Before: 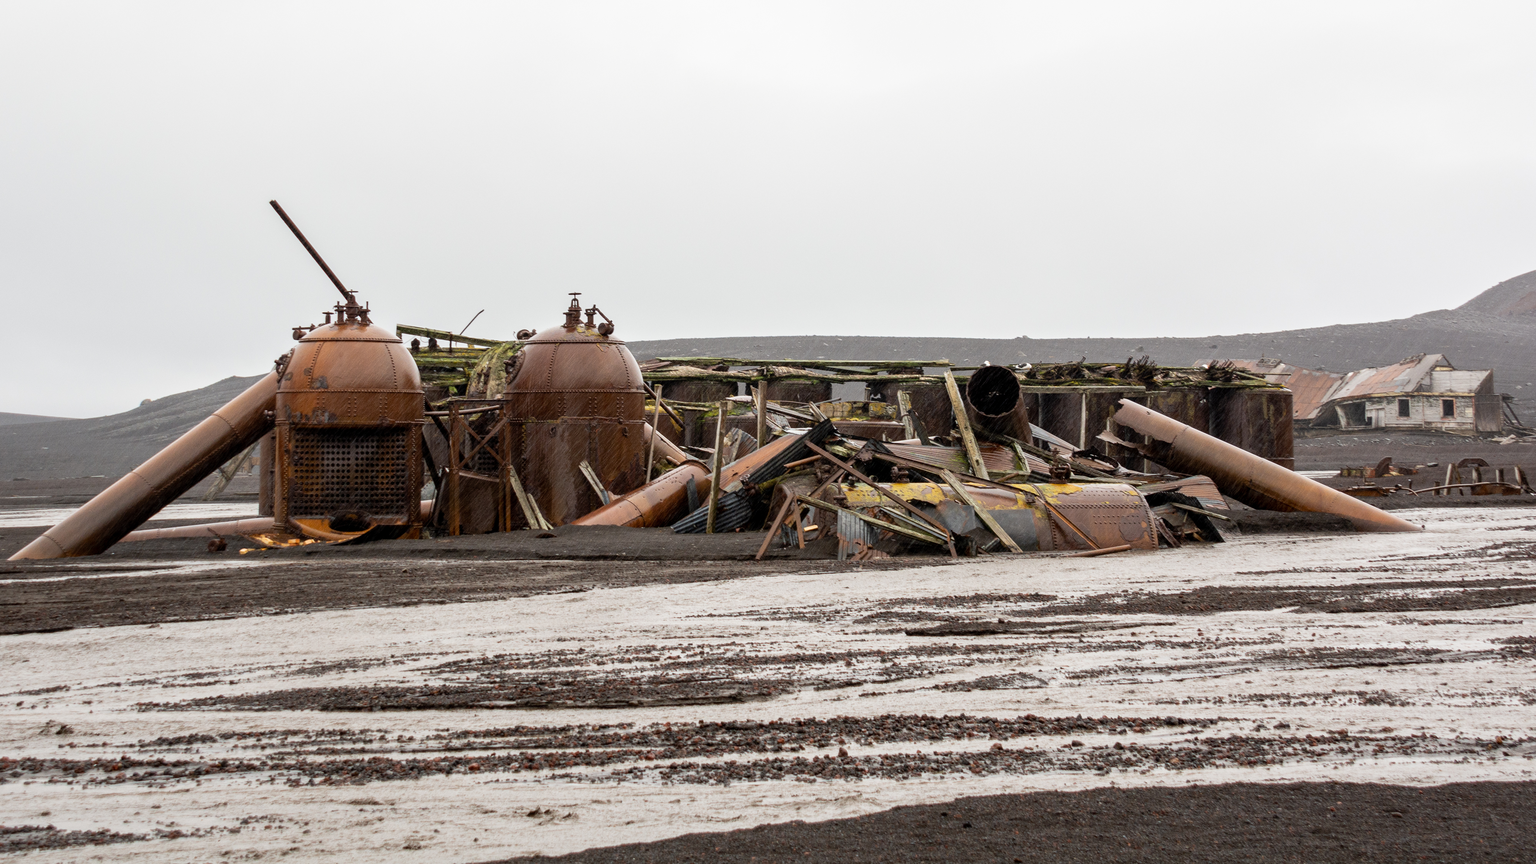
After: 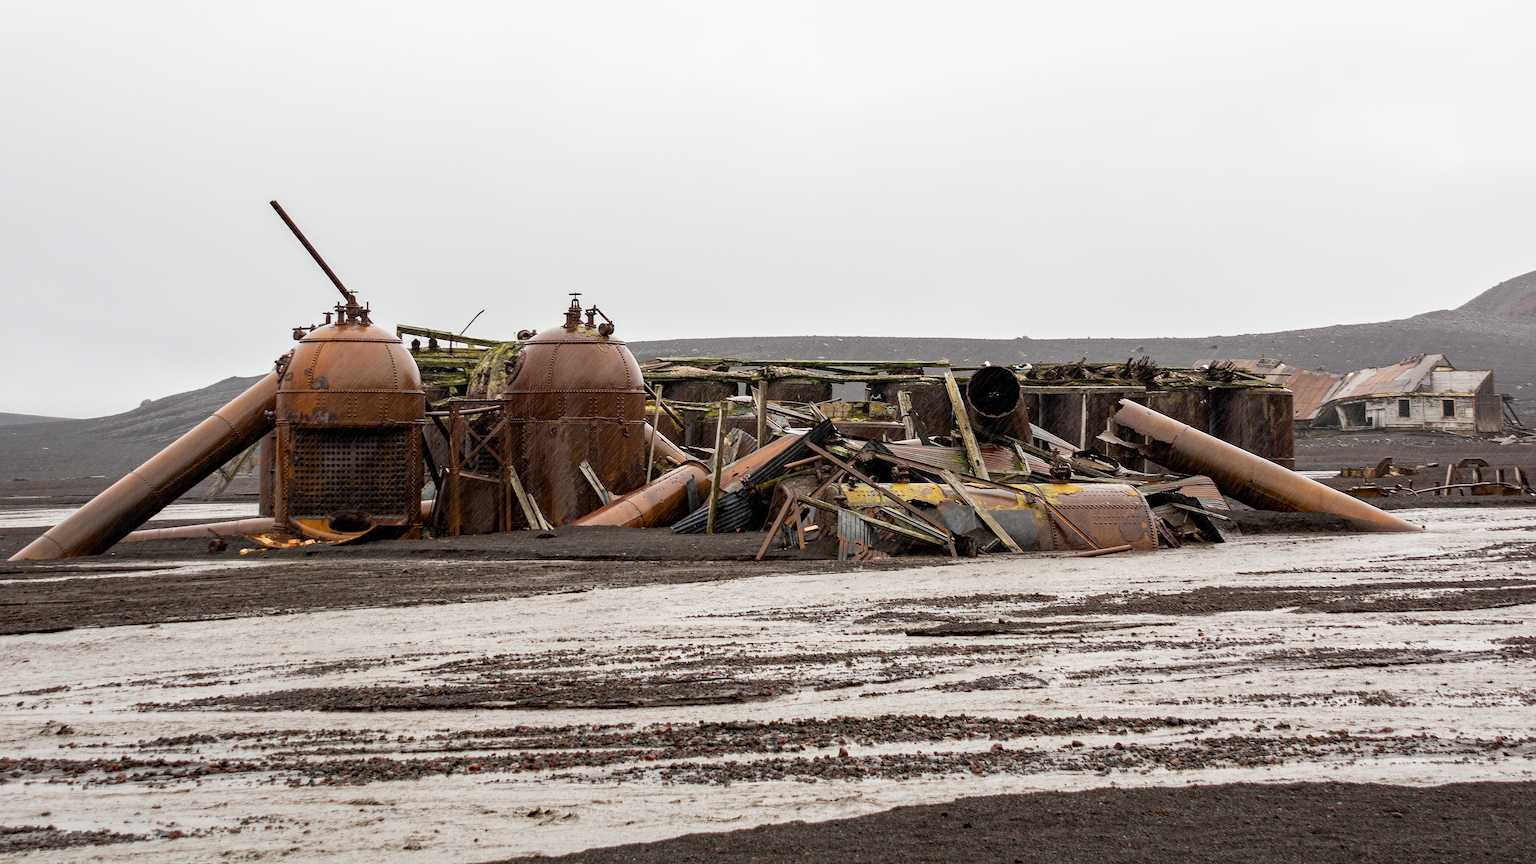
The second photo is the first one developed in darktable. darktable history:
haze removal: compatibility mode true, adaptive false
sharpen: radius 0.982, amount 0.615
